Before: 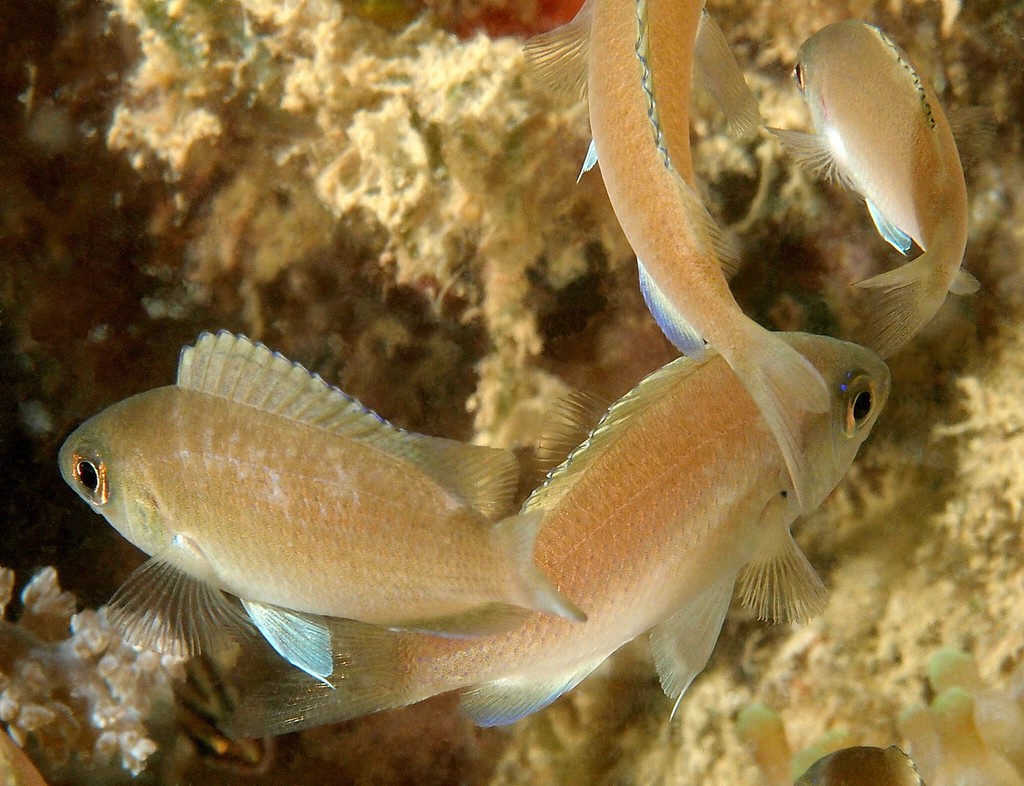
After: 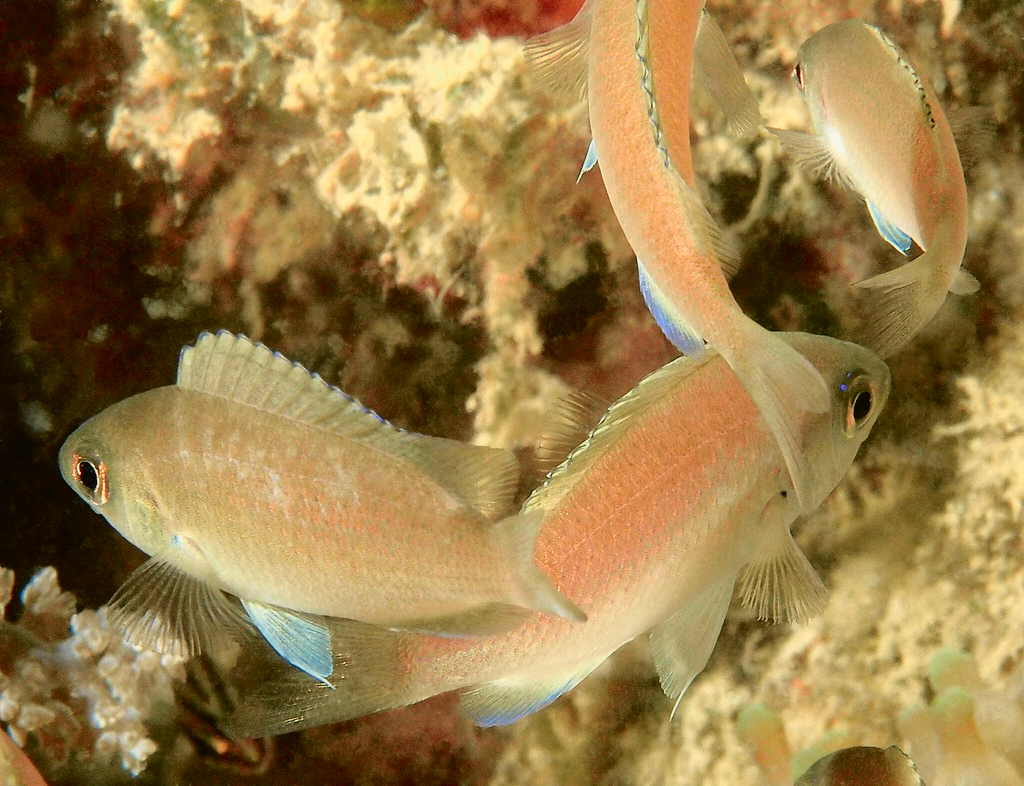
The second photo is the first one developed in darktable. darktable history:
tone curve: curves: ch0 [(0, 0.021) (0.049, 0.044) (0.152, 0.14) (0.328, 0.377) (0.473, 0.543) (0.641, 0.705) (0.85, 0.894) (1, 0.969)]; ch1 [(0, 0) (0.302, 0.331) (0.427, 0.433) (0.472, 0.47) (0.502, 0.503) (0.527, 0.524) (0.564, 0.591) (0.602, 0.632) (0.677, 0.701) (0.859, 0.885) (1, 1)]; ch2 [(0, 0) (0.33, 0.301) (0.447, 0.44) (0.487, 0.496) (0.502, 0.516) (0.535, 0.563) (0.565, 0.6) (0.618, 0.629) (1, 1)], color space Lab, independent channels, preserve colors none
color zones: curves: ch0 [(0.25, 0.5) (0.636, 0.25) (0.75, 0.5)]
